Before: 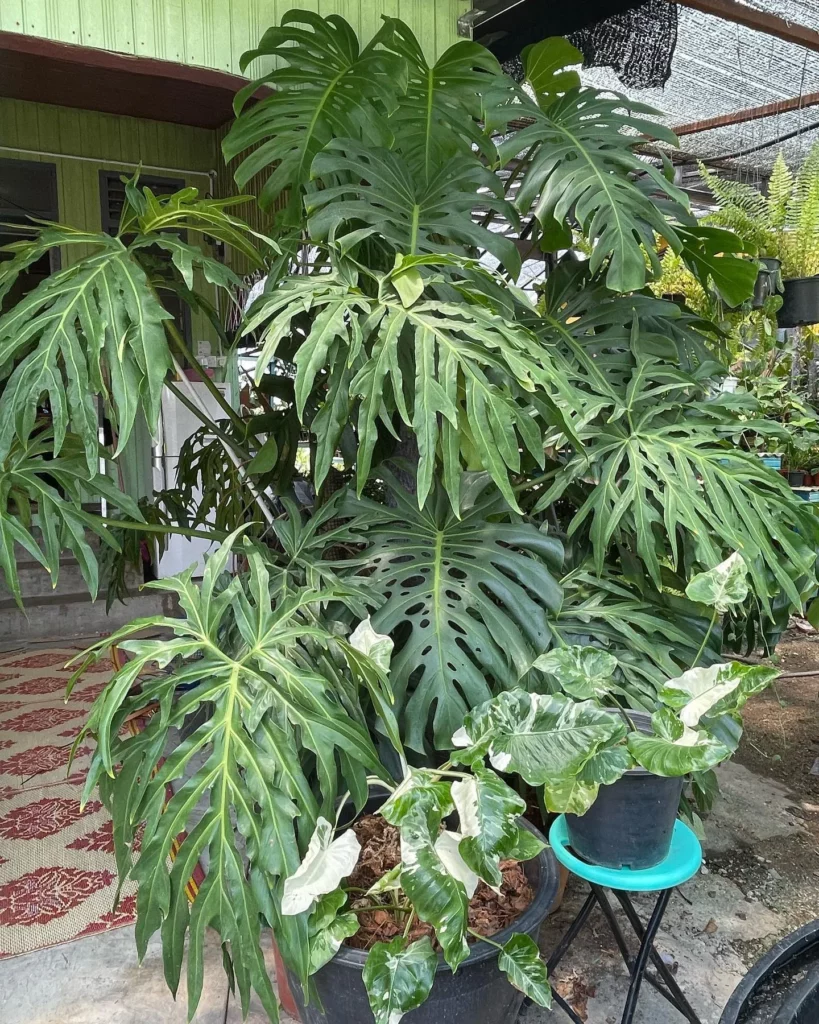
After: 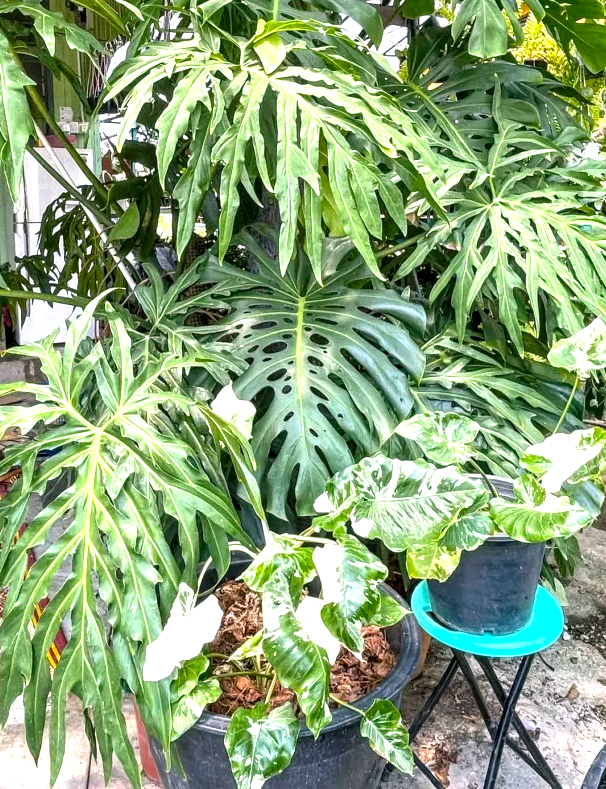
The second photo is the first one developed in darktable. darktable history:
crop: left 16.871%, top 22.857%, right 9.116%
tone equalizer: on, module defaults
exposure: exposure 1 EV, compensate highlight preservation false
local contrast: detail 150%
color balance rgb: shadows lift › chroma 2%, shadows lift › hue 217.2°, power › chroma 0.25%, power › hue 60°, highlights gain › chroma 1.5%, highlights gain › hue 309.6°, global offset › luminance -0.5%, perceptual saturation grading › global saturation 15%, global vibrance 20%
